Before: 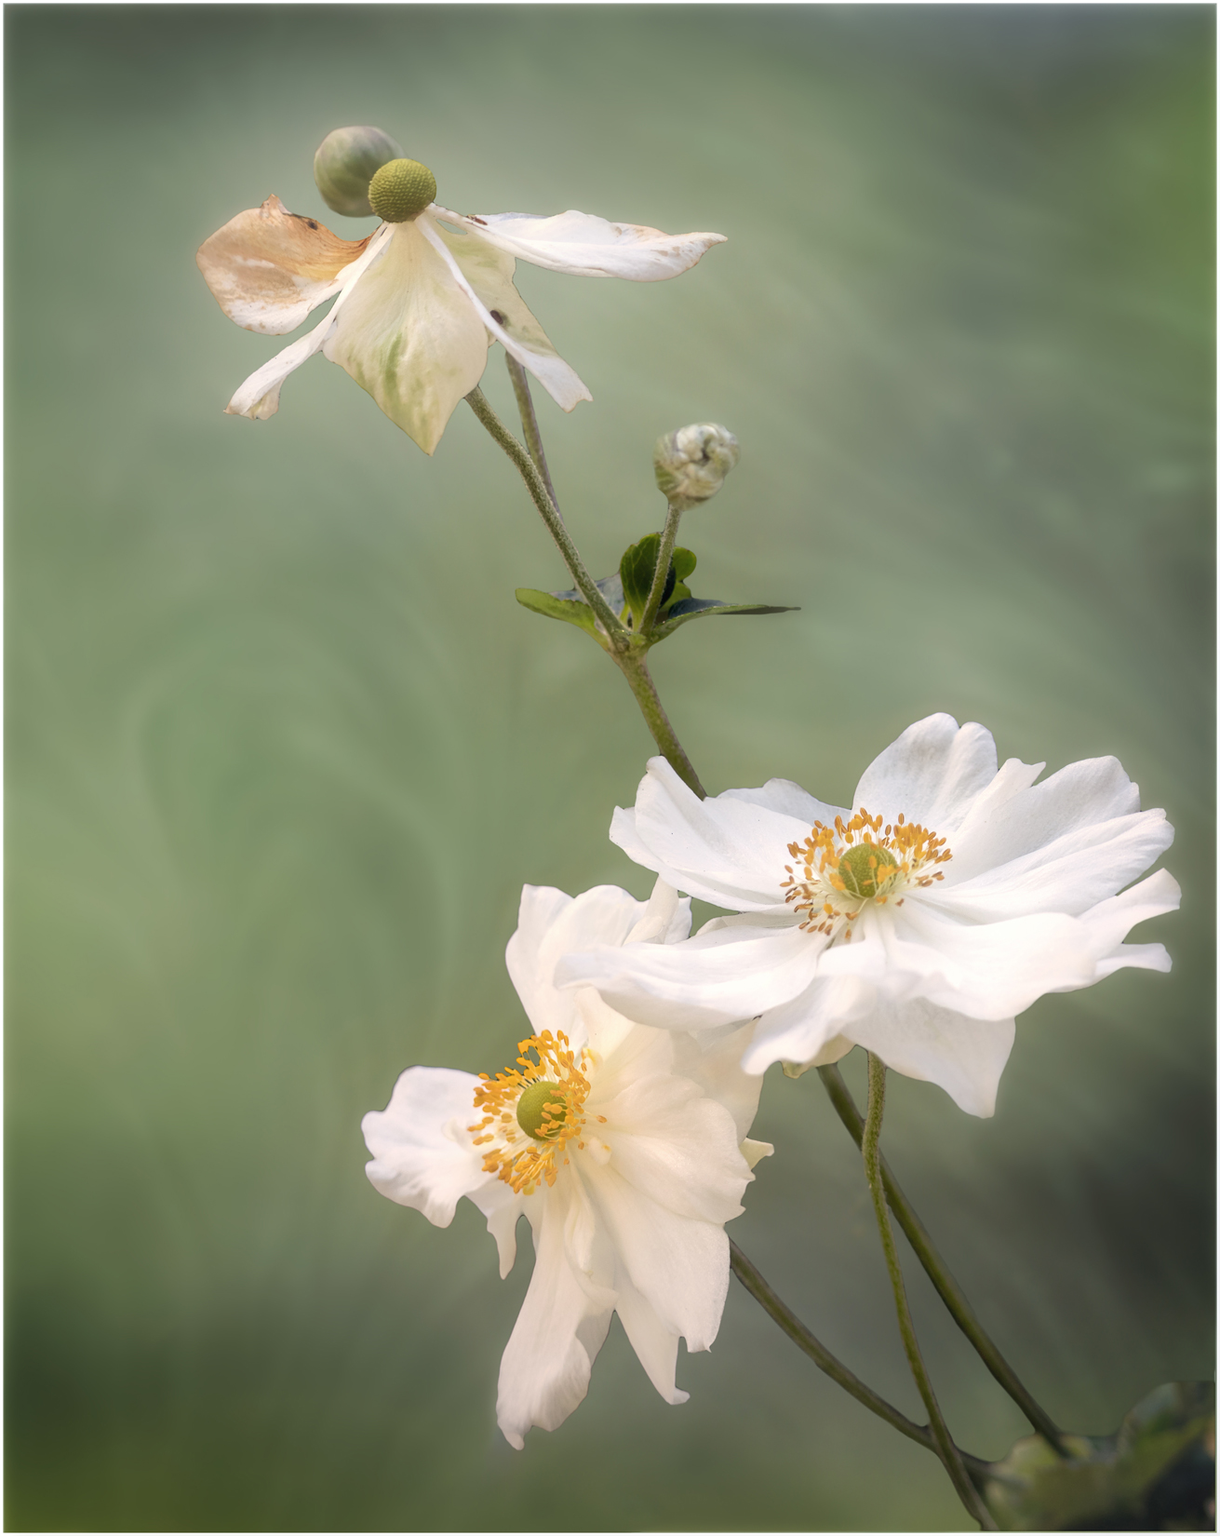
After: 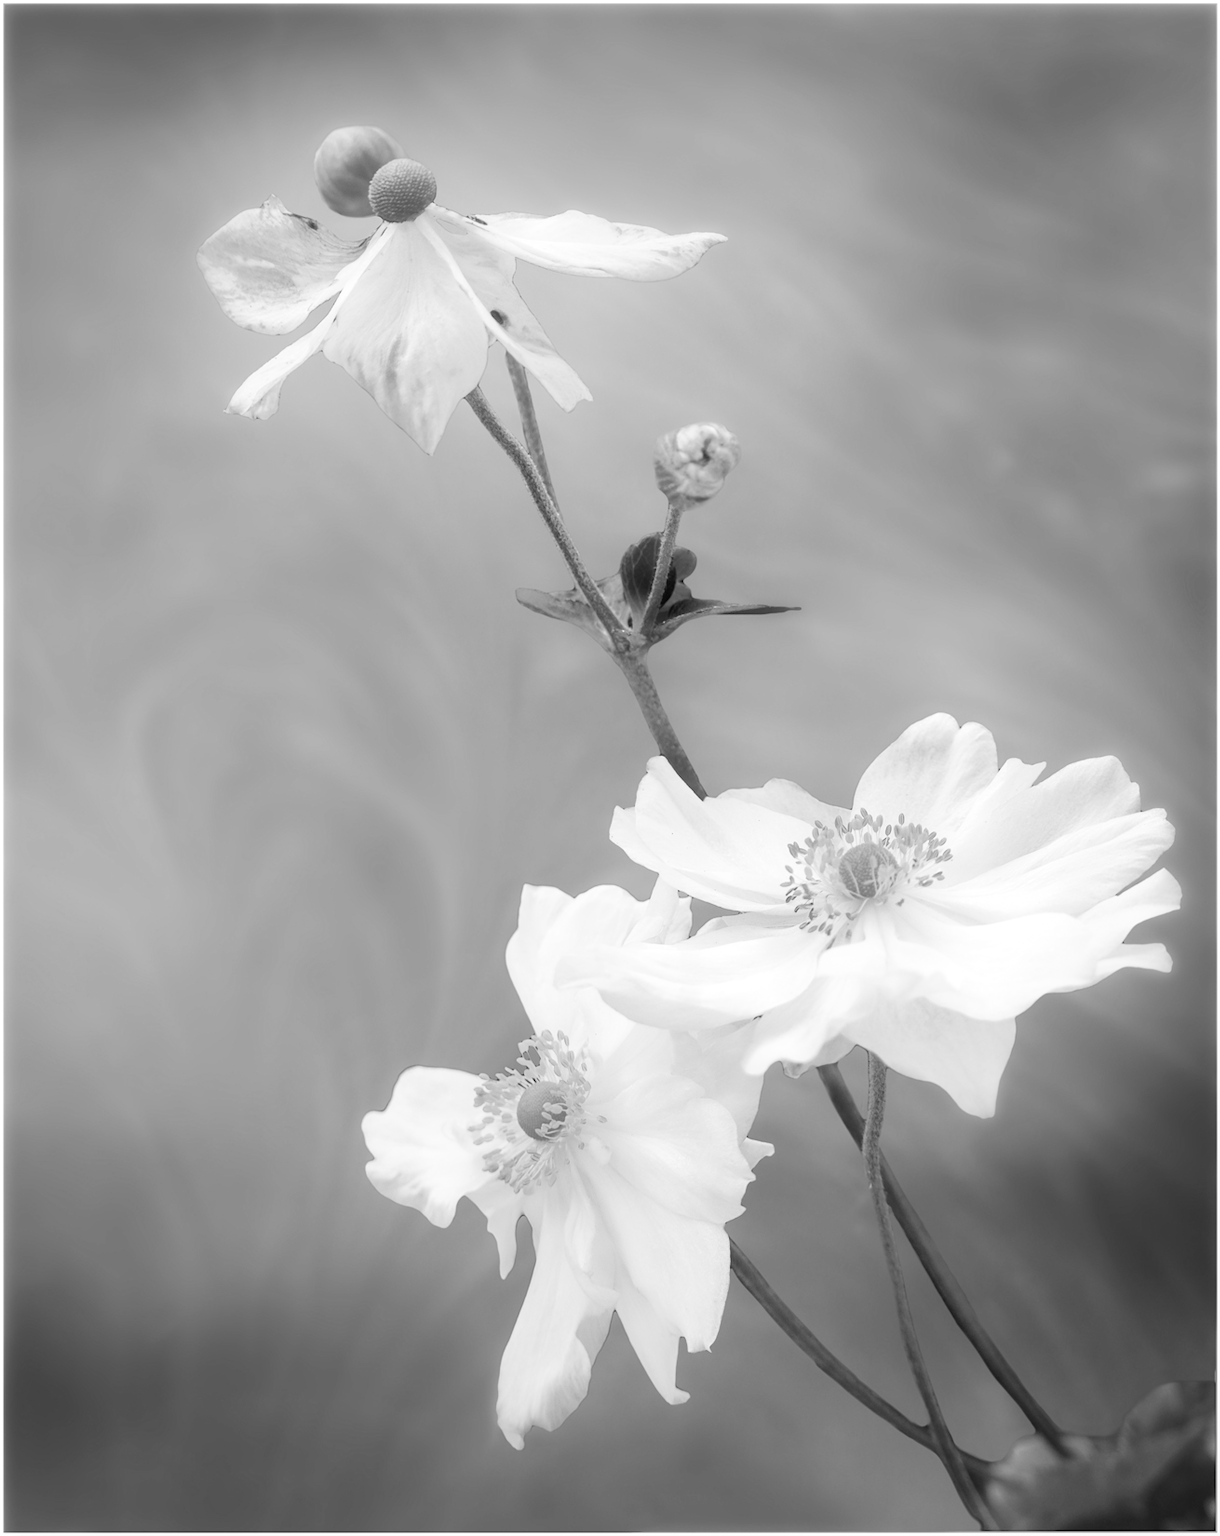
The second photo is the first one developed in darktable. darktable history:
white balance: red 1.05, blue 1.072
contrast brightness saturation: contrast 0.2, brightness 0.16, saturation 0.22
color balance rgb: linear chroma grading › global chroma 23.15%, perceptual saturation grading › global saturation 28.7%, perceptual saturation grading › mid-tones 12.04%, perceptual saturation grading › shadows 10.19%, global vibrance 22.22%
monochrome: on, module defaults
